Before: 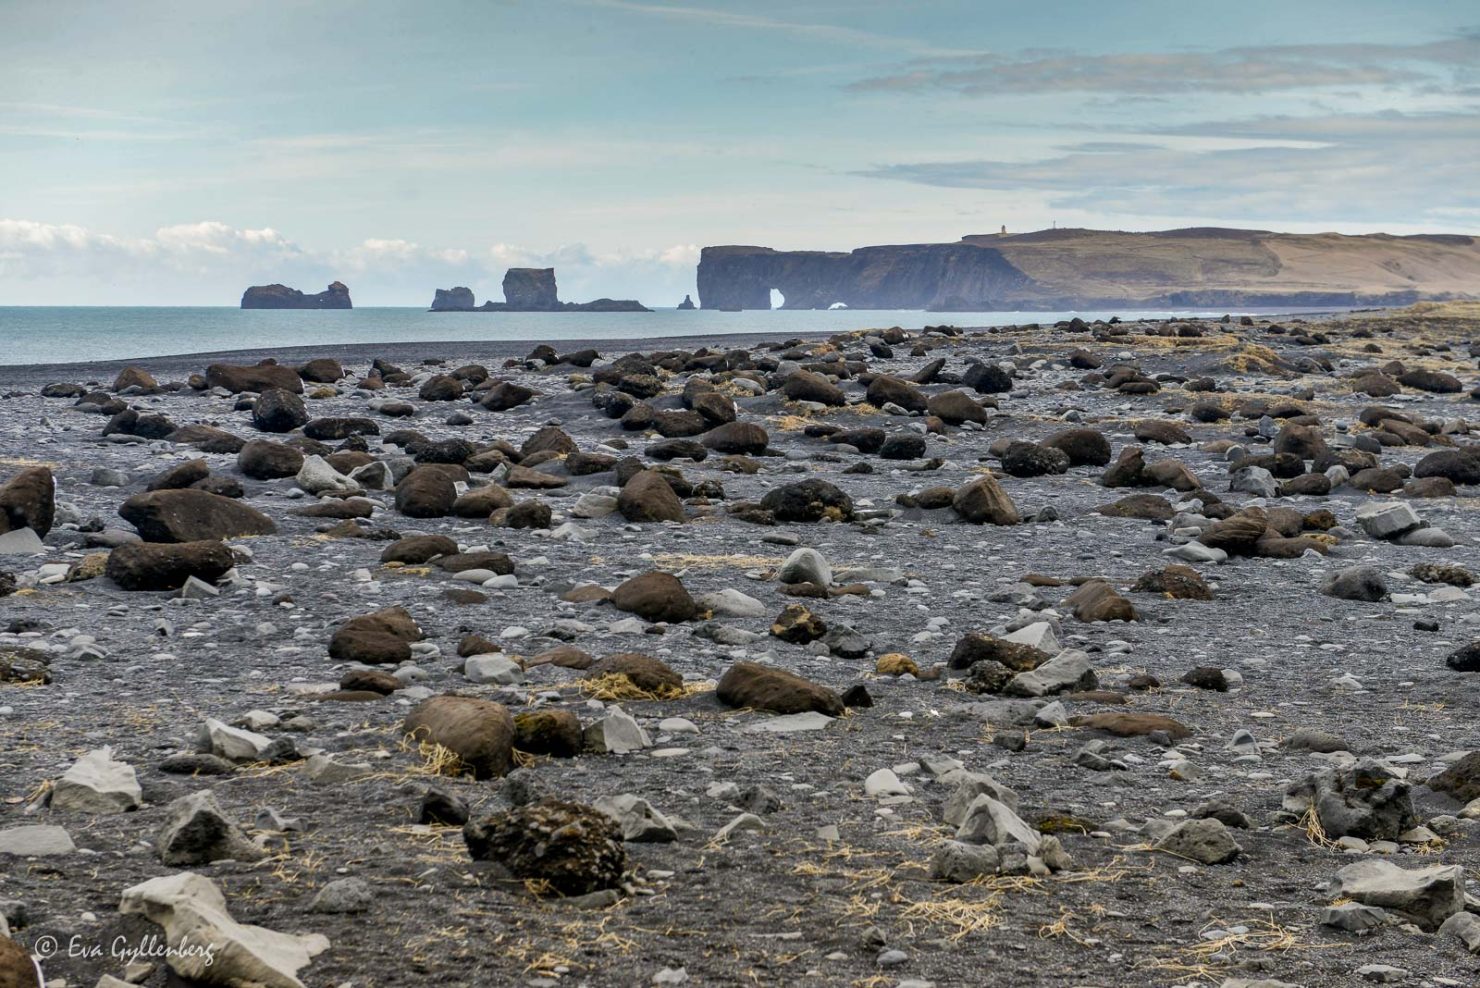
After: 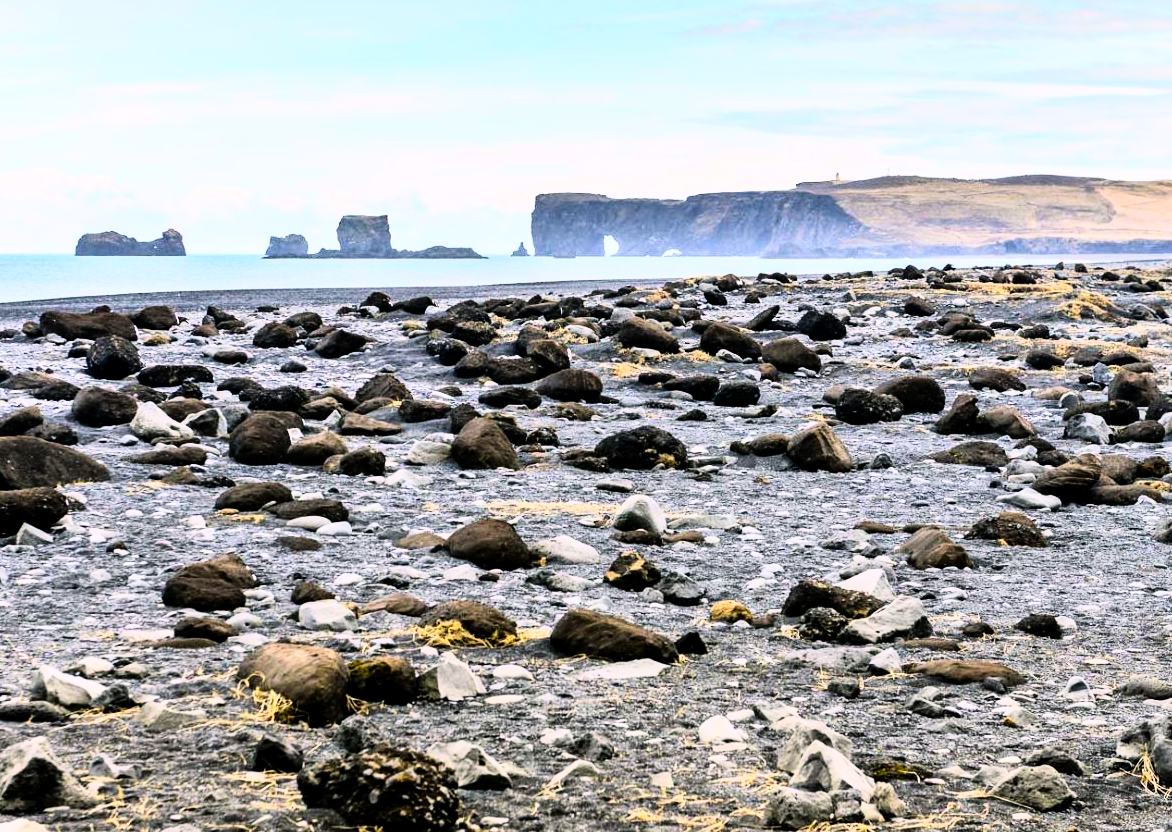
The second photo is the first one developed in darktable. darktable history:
color balance rgb: shadows lift › chroma 2%, shadows lift › hue 217.2°, power › chroma 0.25%, power › hue 60°, highlights gain › chroma 1.5%, highlights gain › hue 309.6°, global offset › luminance -0.25%, perceptual saturation grading › global saturation 15%, global vibrance 15%
exposure: exposure 0.127 EV, compensate highlight preservation false
rgb curve: curves: ch0 [(0, 0) (0.21, 0.15) (0.24, 0.21) (0.5, 0.75) (0.75, 0.96) (0.89, 0.99) (1, 1)]; ch1 [(0, 0.02) (0.21, 0.13) (0.25, 0.2) (0.5, 0.67) (0.75, 0.9) (0.89, 0.97) (1, 1)]; ch2 [(0, 0.02) (0.21, 0.13) (0.25, 0.2) (0.5, 0.67) (0.75, 0.9) (0.89, 0.97) (1, 1)], compensate middle gray true
crop: left 11.225%, top 5.381%, right 9.565%, bottom 10.314%
